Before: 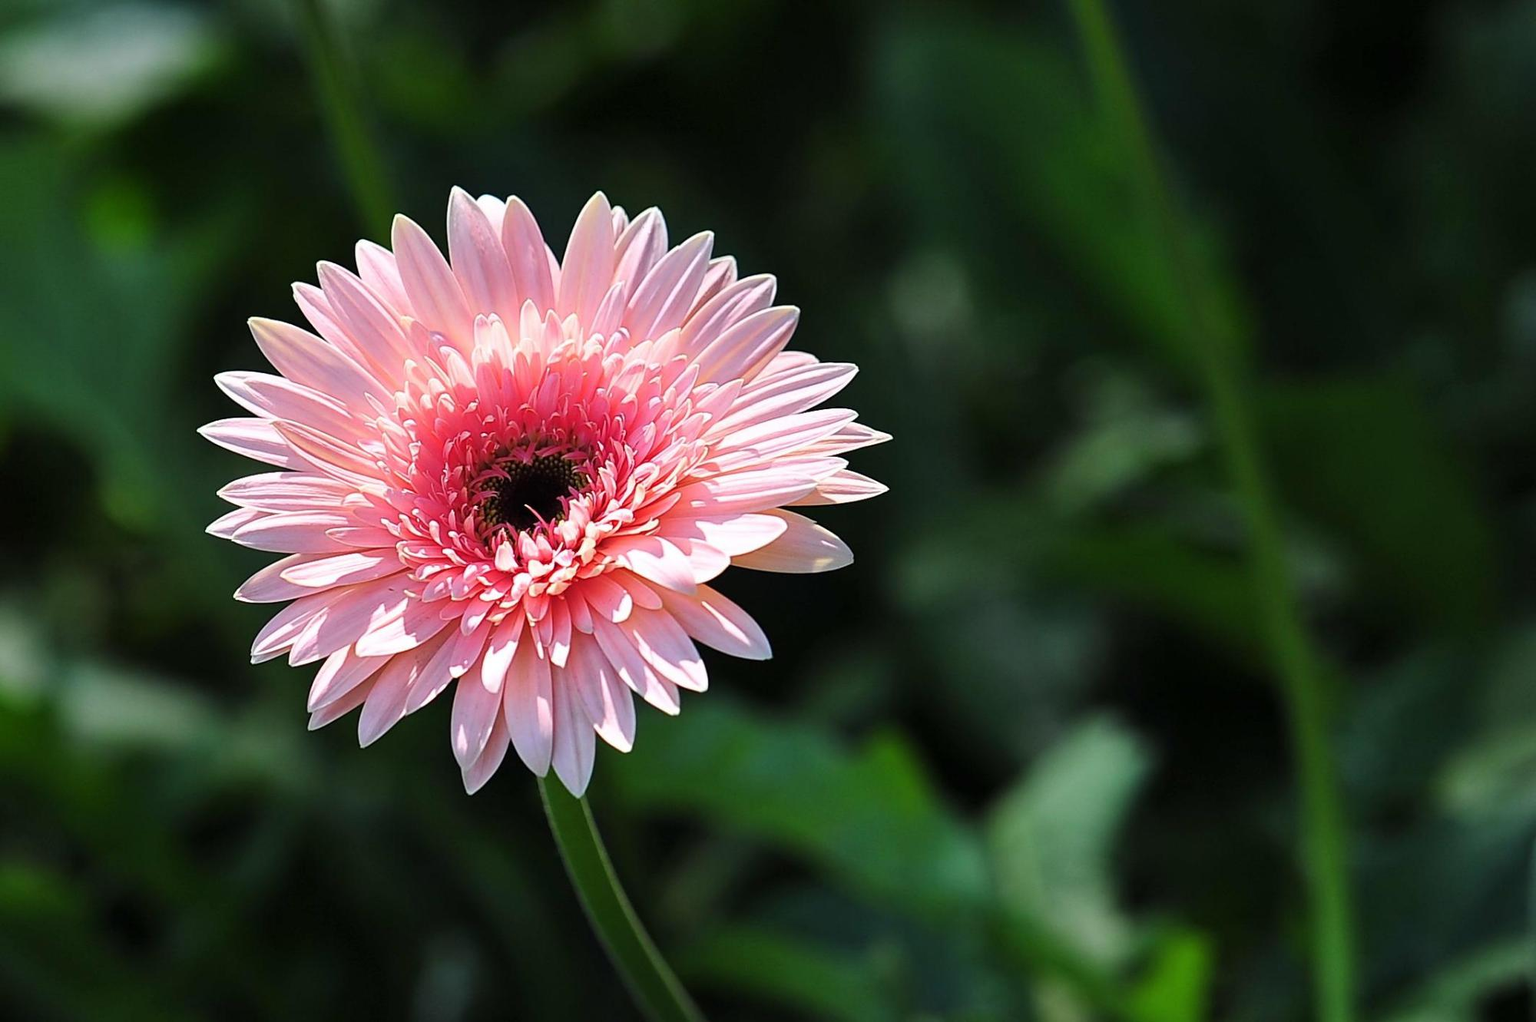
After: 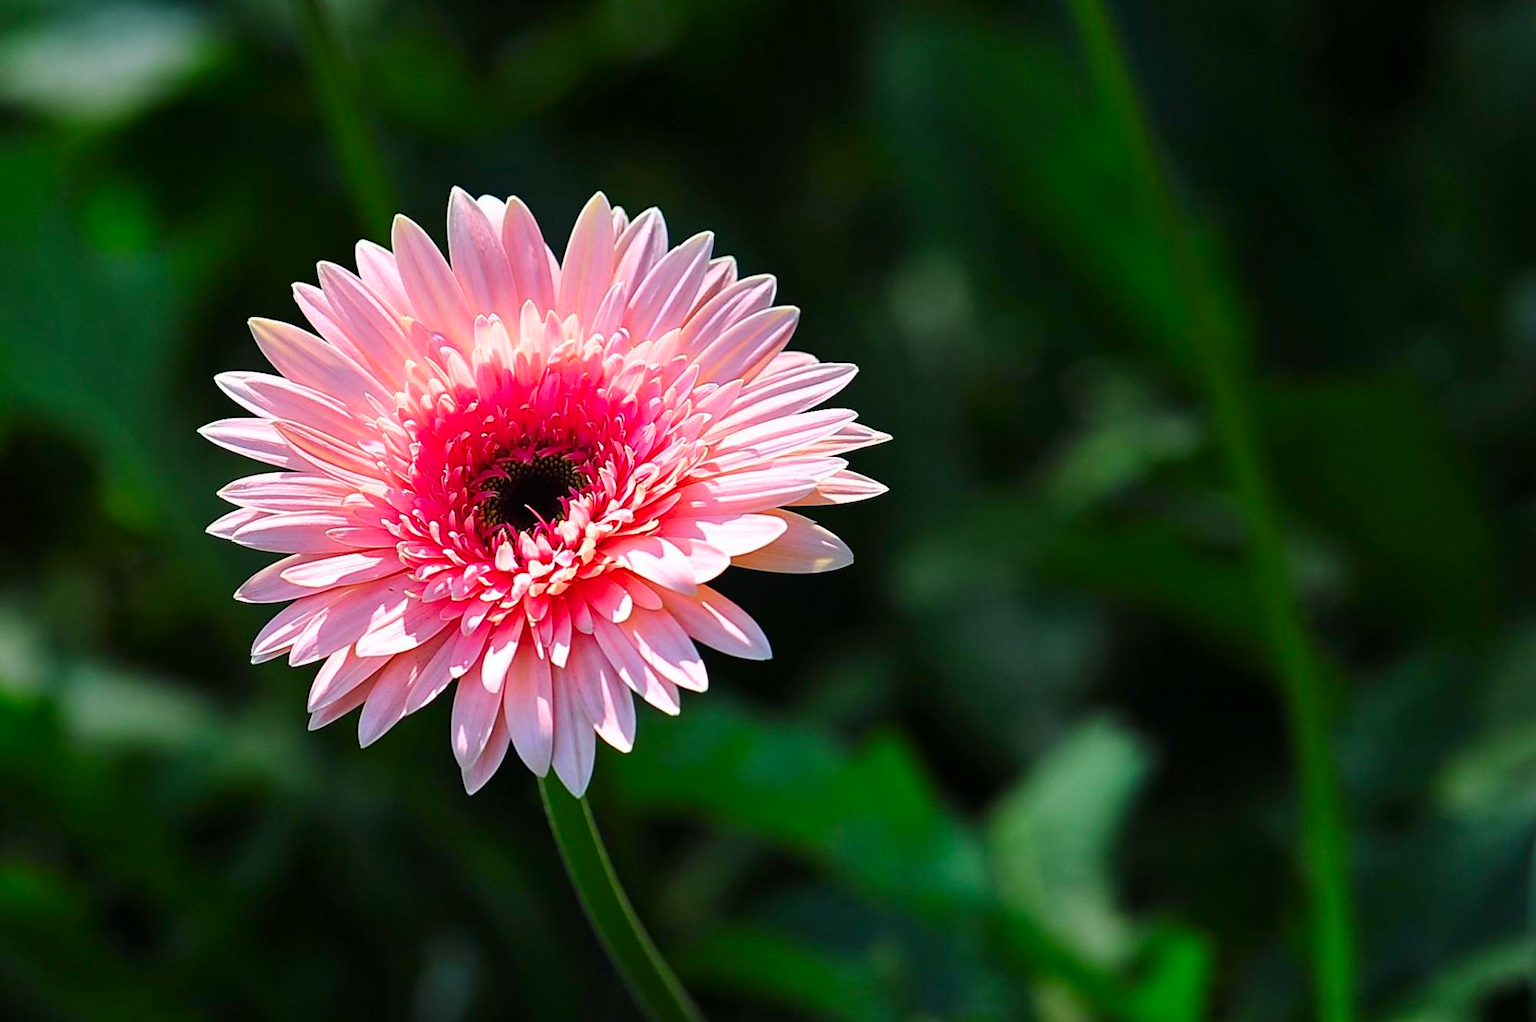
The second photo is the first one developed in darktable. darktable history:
contrast brightness saturation: brightness -0.027, saturation 0.368
